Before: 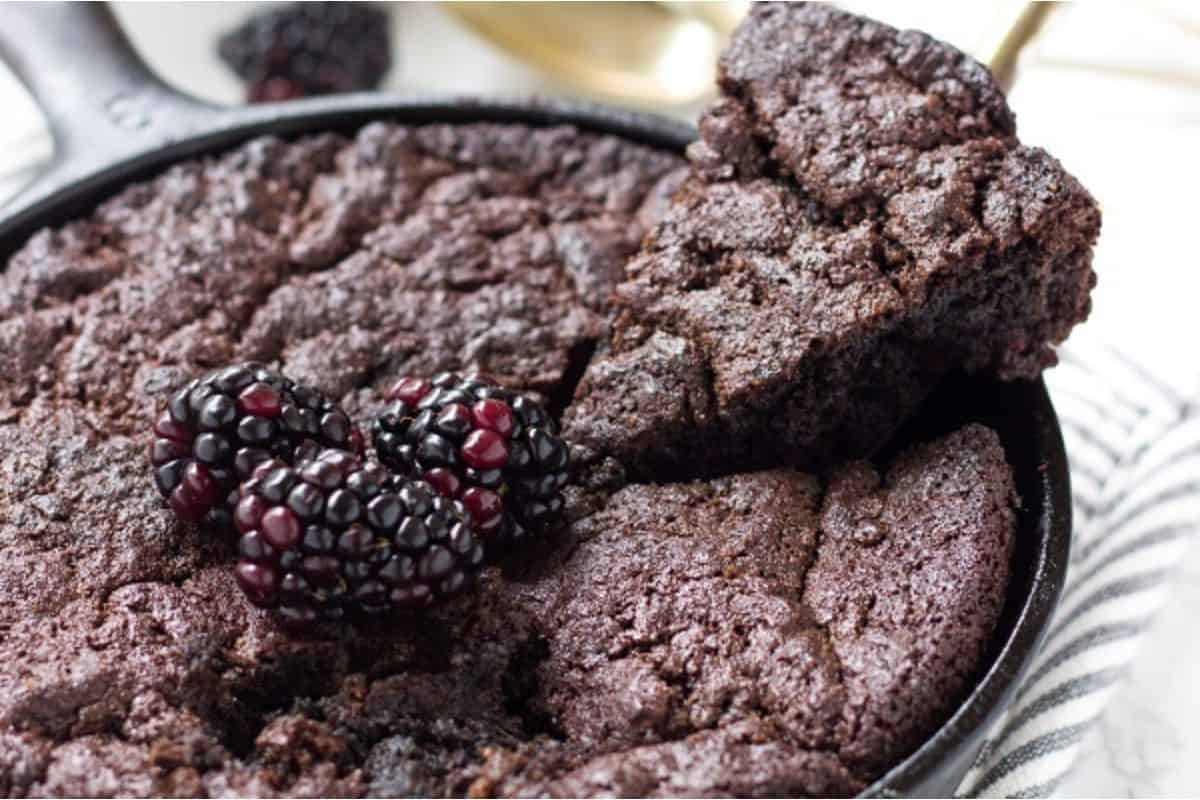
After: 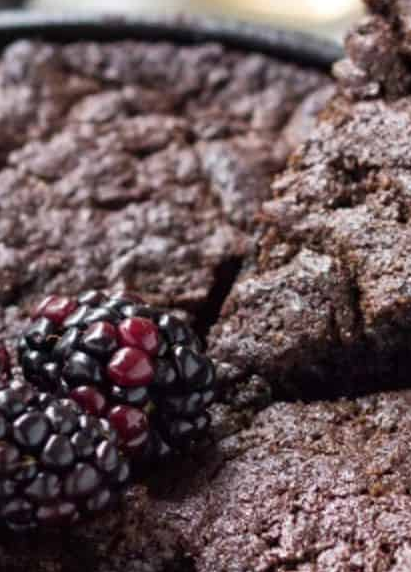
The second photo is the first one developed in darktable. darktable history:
crop and rotate: left 29.524%, top 10.362%, right 36.197%, bottom 18.047%
exposure: compensate highlight preservation false
